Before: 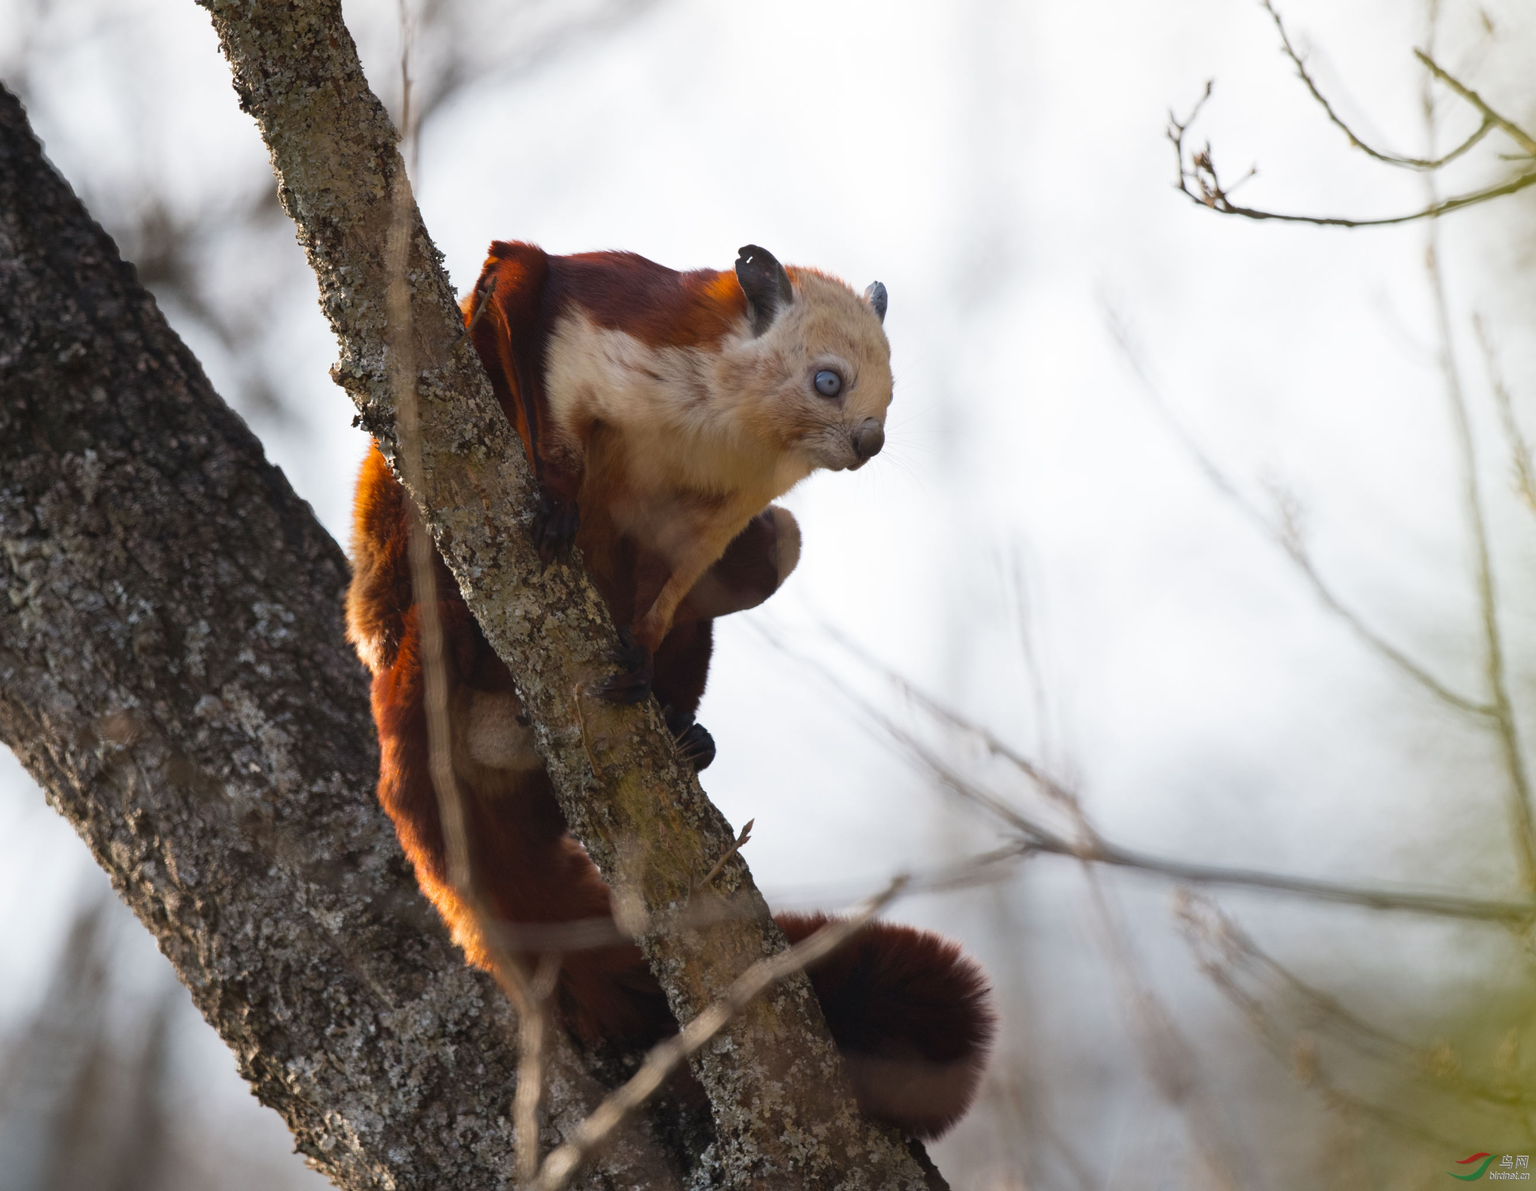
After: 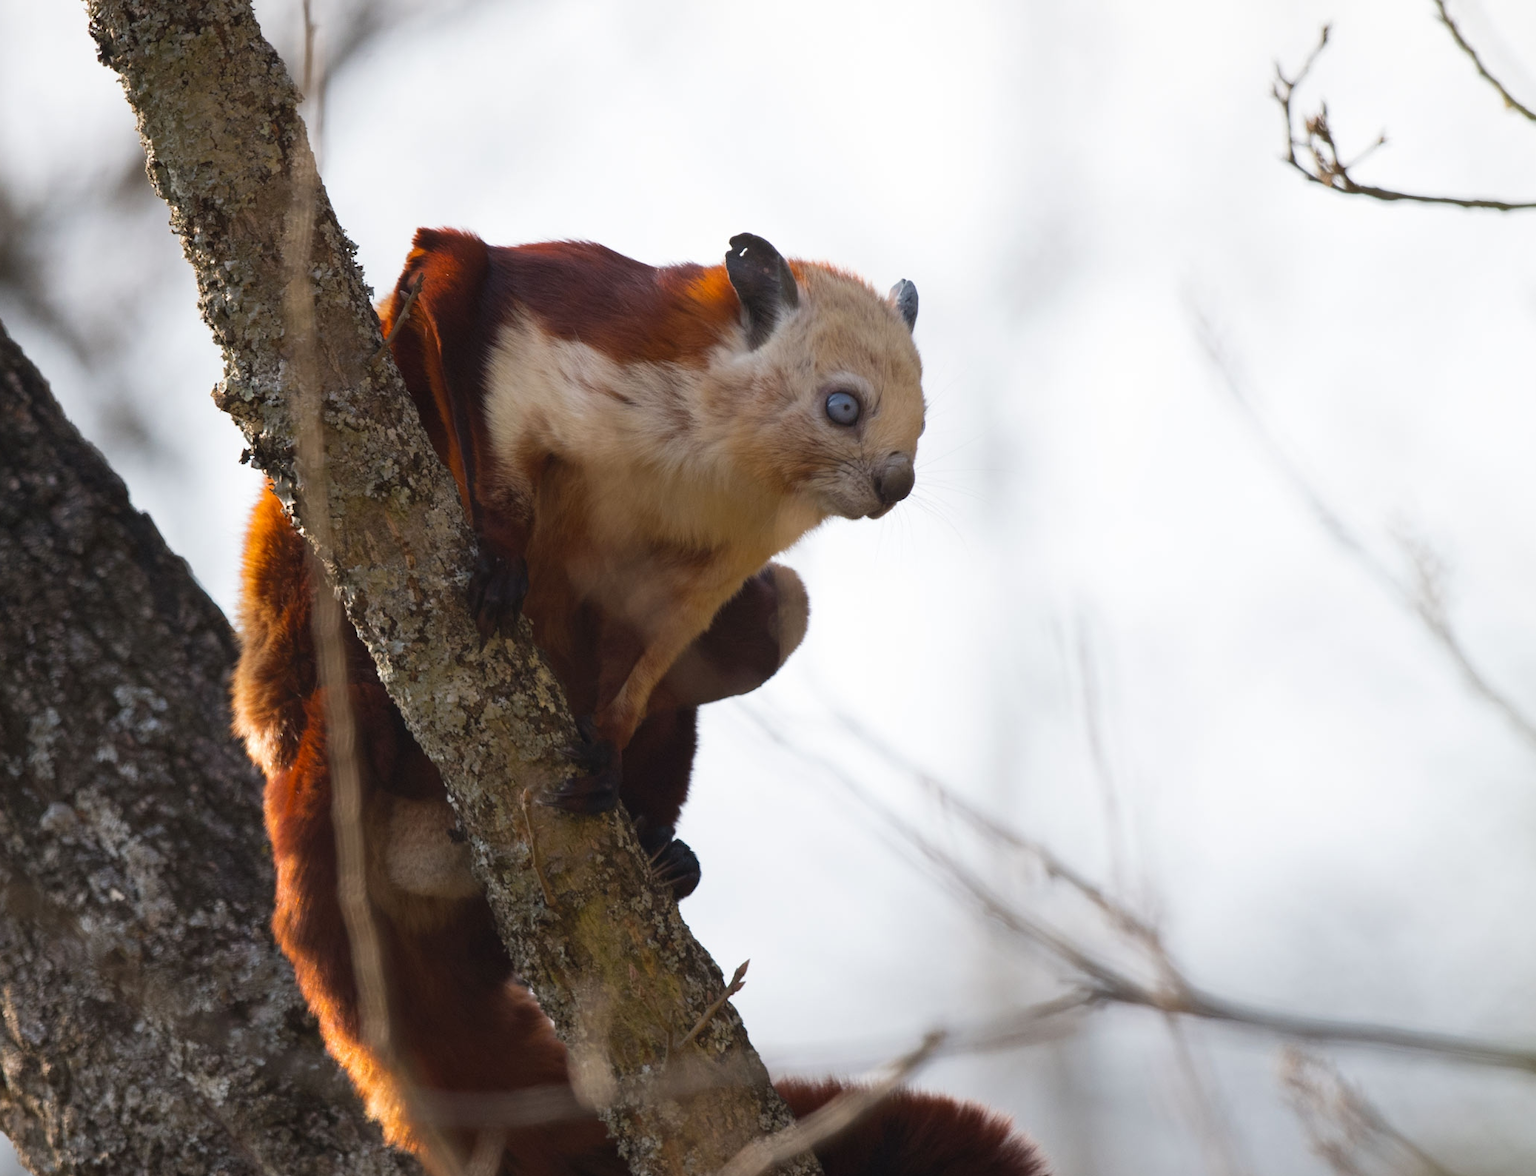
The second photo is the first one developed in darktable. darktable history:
crop and rotate: left 10.594%, top 5.146%, right 10.447%, bottom 16.775%
